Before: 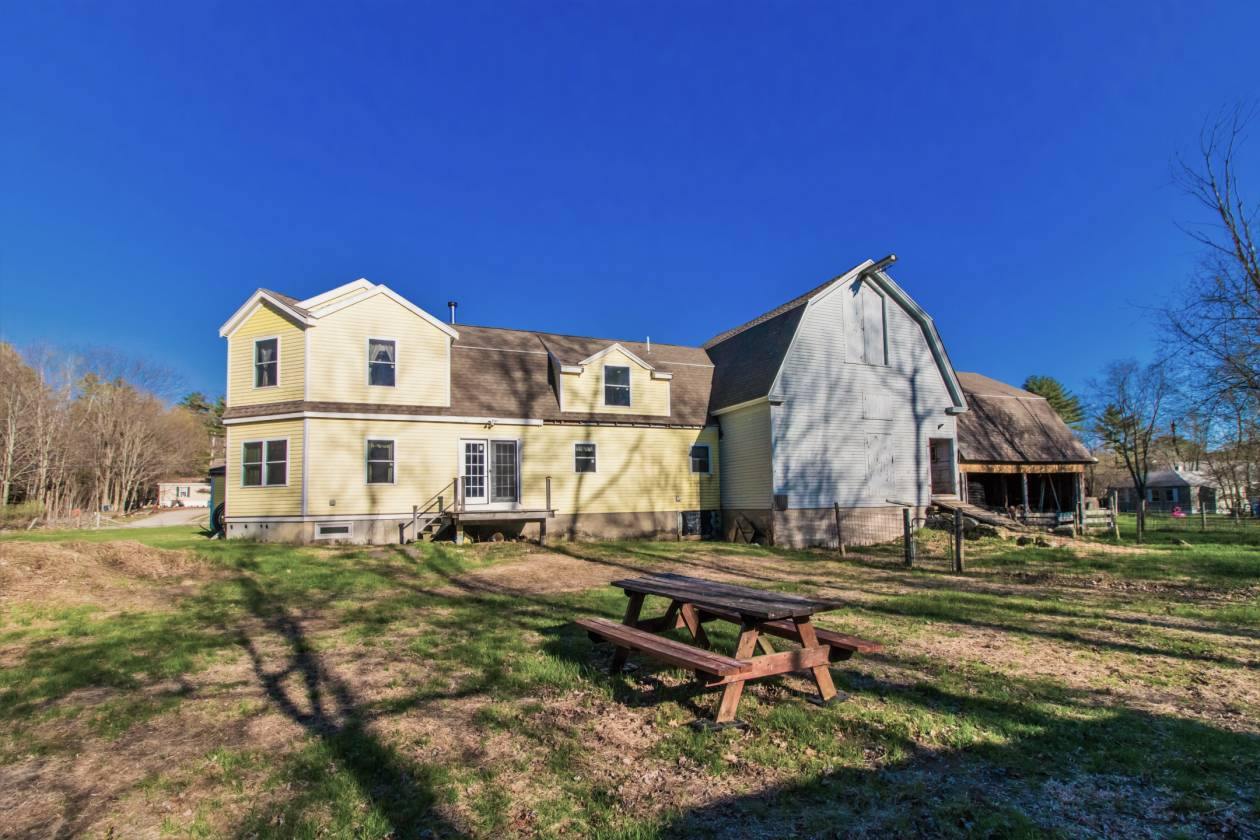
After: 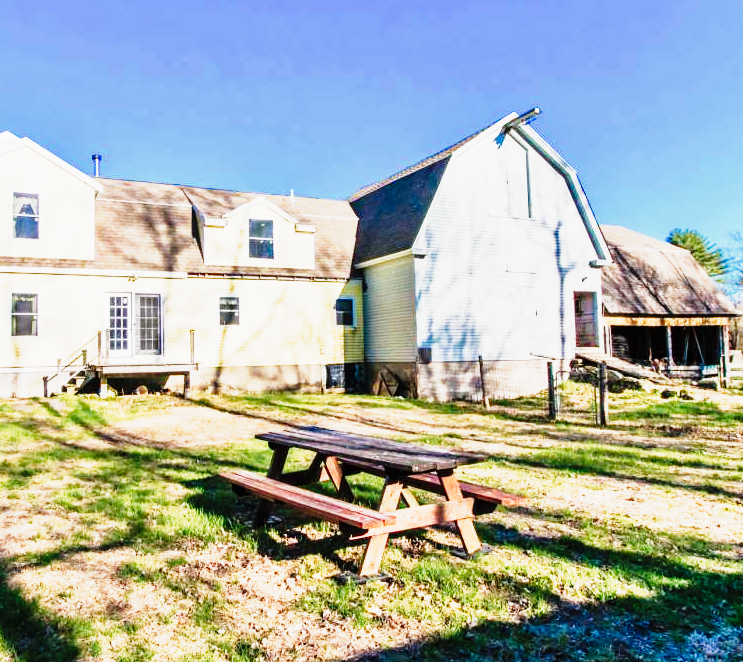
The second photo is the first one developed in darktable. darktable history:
crop and rotate: left 28.278%, top 17.555%, right 12.693%, bottom 3.565%
shadows and highlights: shadows 25.17, white point adjustment -3.06, highlights -30.11
exposure: exposure 0.927 EV, compensate exposure bias true, compensate highlight preservation false
tone curve: curves: ch0 [(0, 0) (0.139, 0.067) (0.319, 0.269) (0.498, 0.505) (0.725, 0.824) (0.864, 0.945) (0.985, 1)]; ch1 [(0, 0) (0.291, 0.197) (0.456, 0.426) (0.495, 0.488) (0.557, 0.578) (0.599, 0.644) (0.702, 0.786) (1, 1)]; ch2 [(0, 0) (0.125, 0.089) (0.353, 0.329) (0.447, 0.43) (0.557, 0.566) (0.63, 0.667) (1, 1)], preserve colors none
base curve: curves: ch0 [(0, 0) (0.028, 0.03) (0.121, 0.232) (0.46, 0.748) (0.859, 0.968) (1, 1)], preserve colors none
